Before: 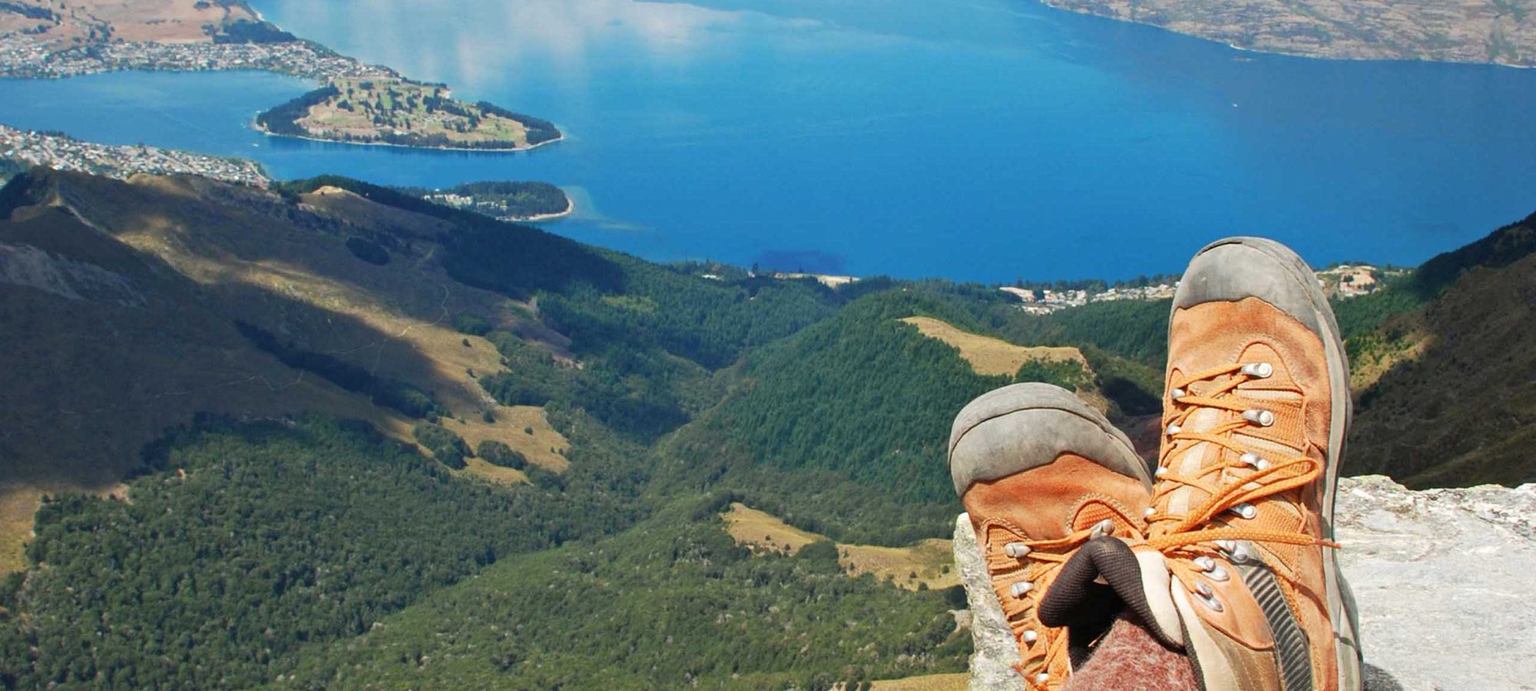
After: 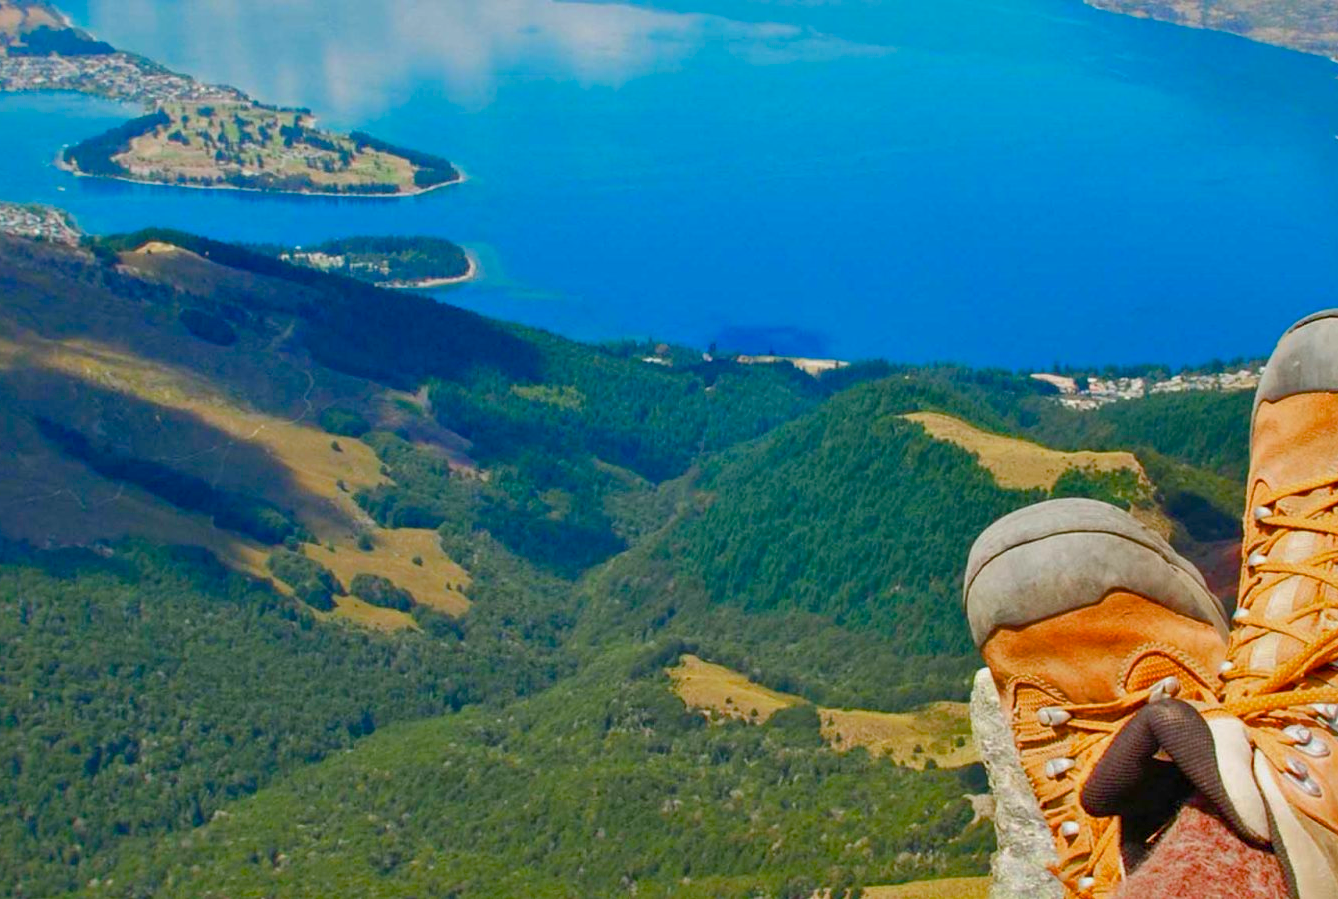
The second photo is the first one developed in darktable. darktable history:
crop and rotate: left 13.565%, right 19.49%
exposure: exposure -0.154 EV, compensate highlight preservation false
shadows and highlights: on, module defaults
color balance rgb: linear chroma grading › global chroma 15.407%, perceptual saturation grading › global saturation 20%, perceptual saturation grading › highlights -25.673%, perceptual saturation grading › shadows 49.675%, global vibrance 20%
